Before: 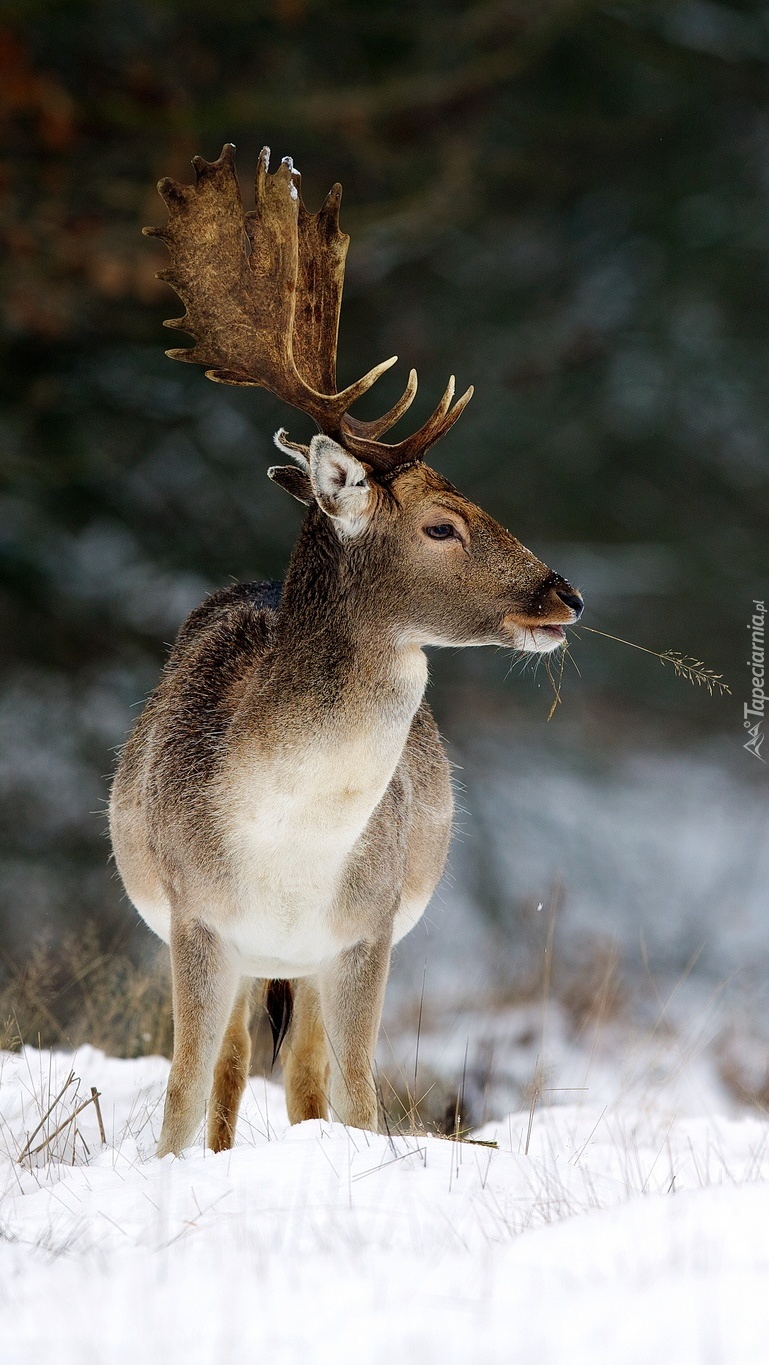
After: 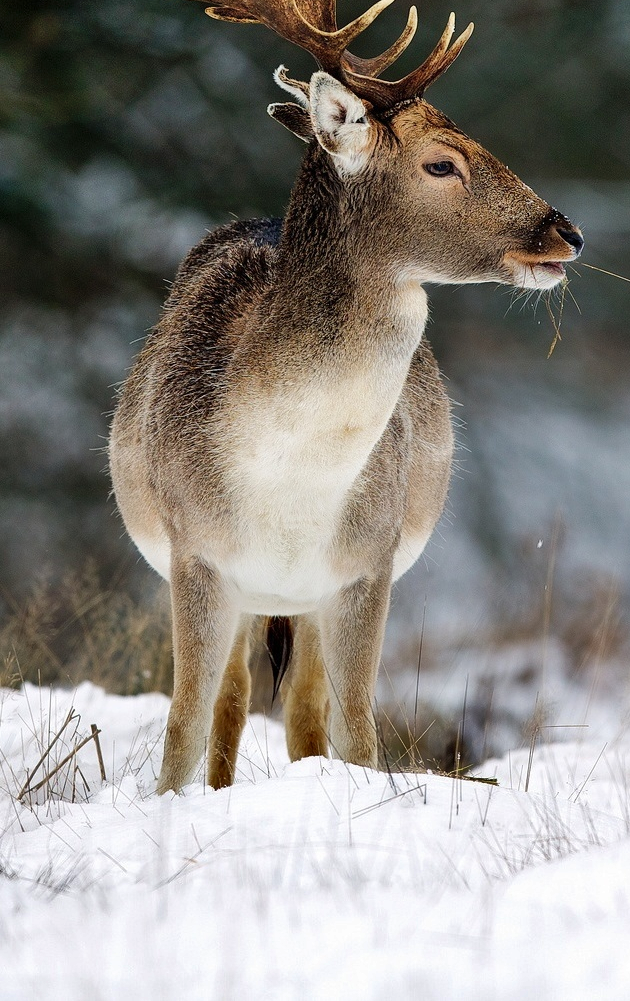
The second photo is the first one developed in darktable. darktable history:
crop: top 26.633%, right 18.054%
shadows and highlights: low approximation 0.01, soften with gaussian
